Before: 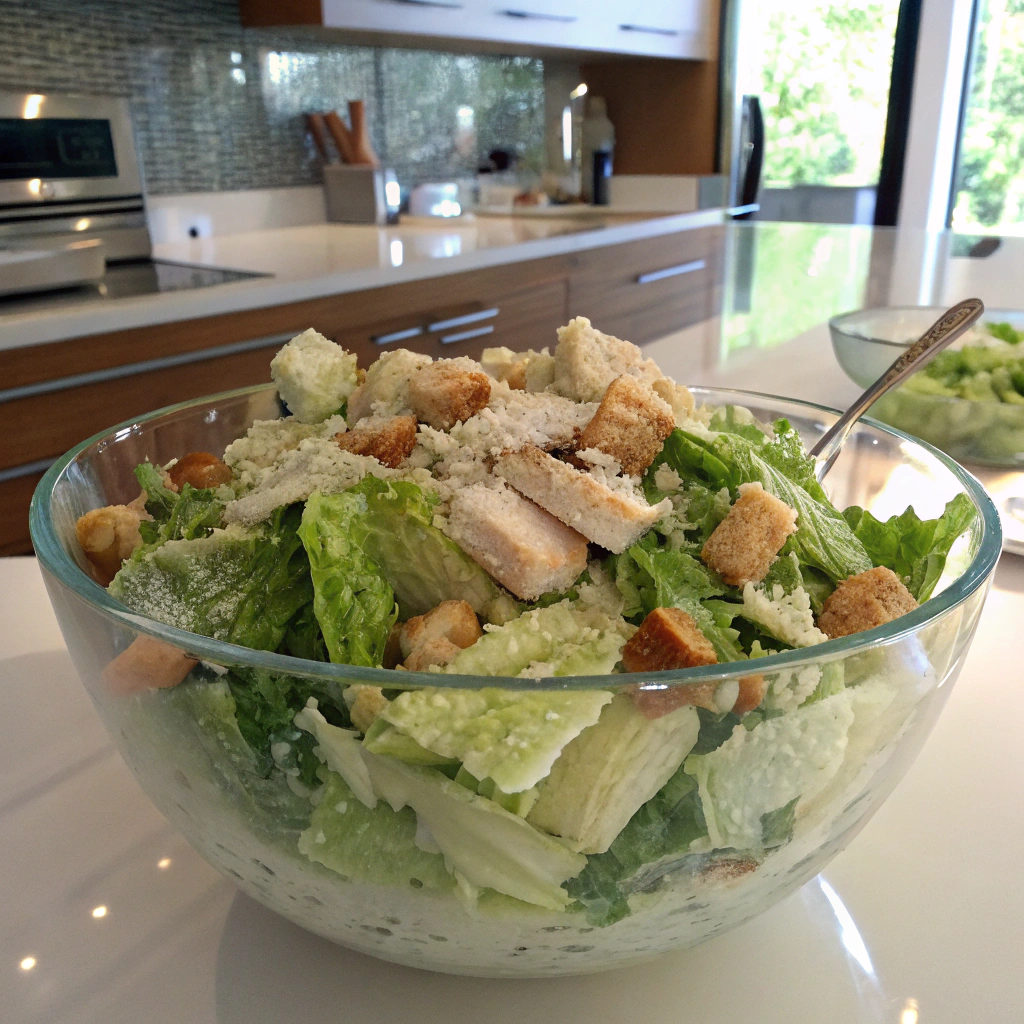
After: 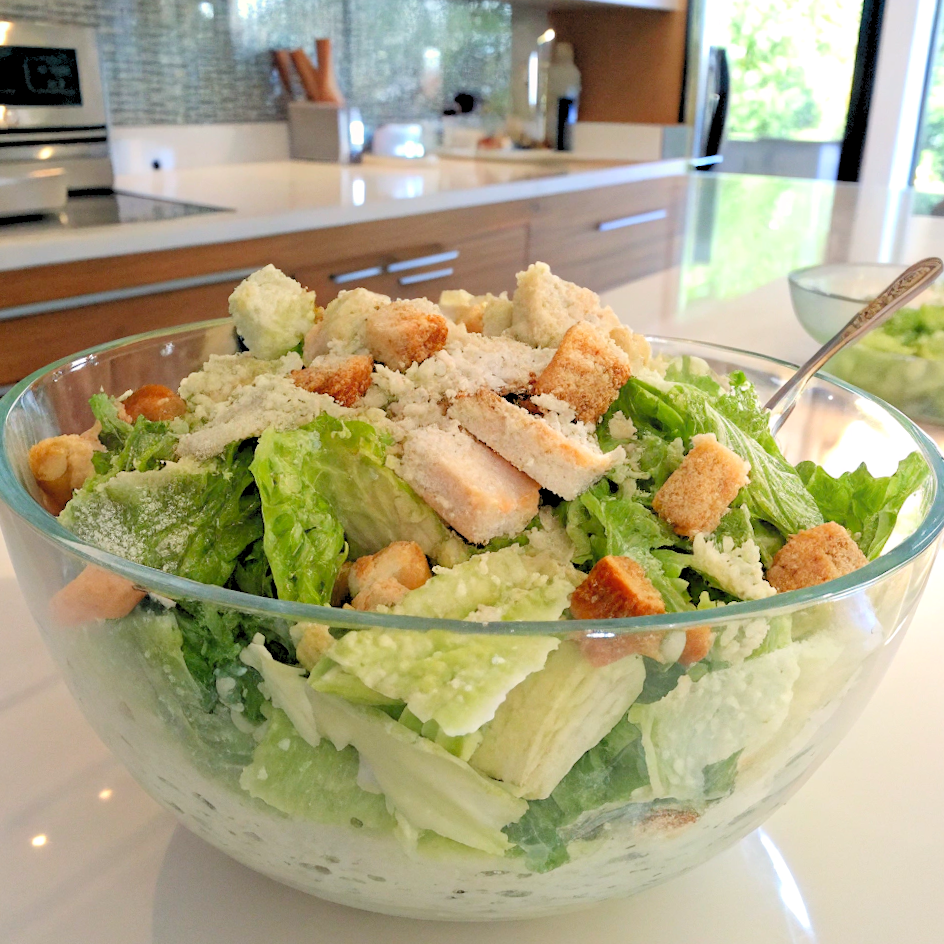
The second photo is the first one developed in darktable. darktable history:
levels: levels [0.072, 0.414, 0.976]
crop and rotate: angle -1.96°, left 3.097%, top 4.154%, right 1.586%, bottom 0.529%
